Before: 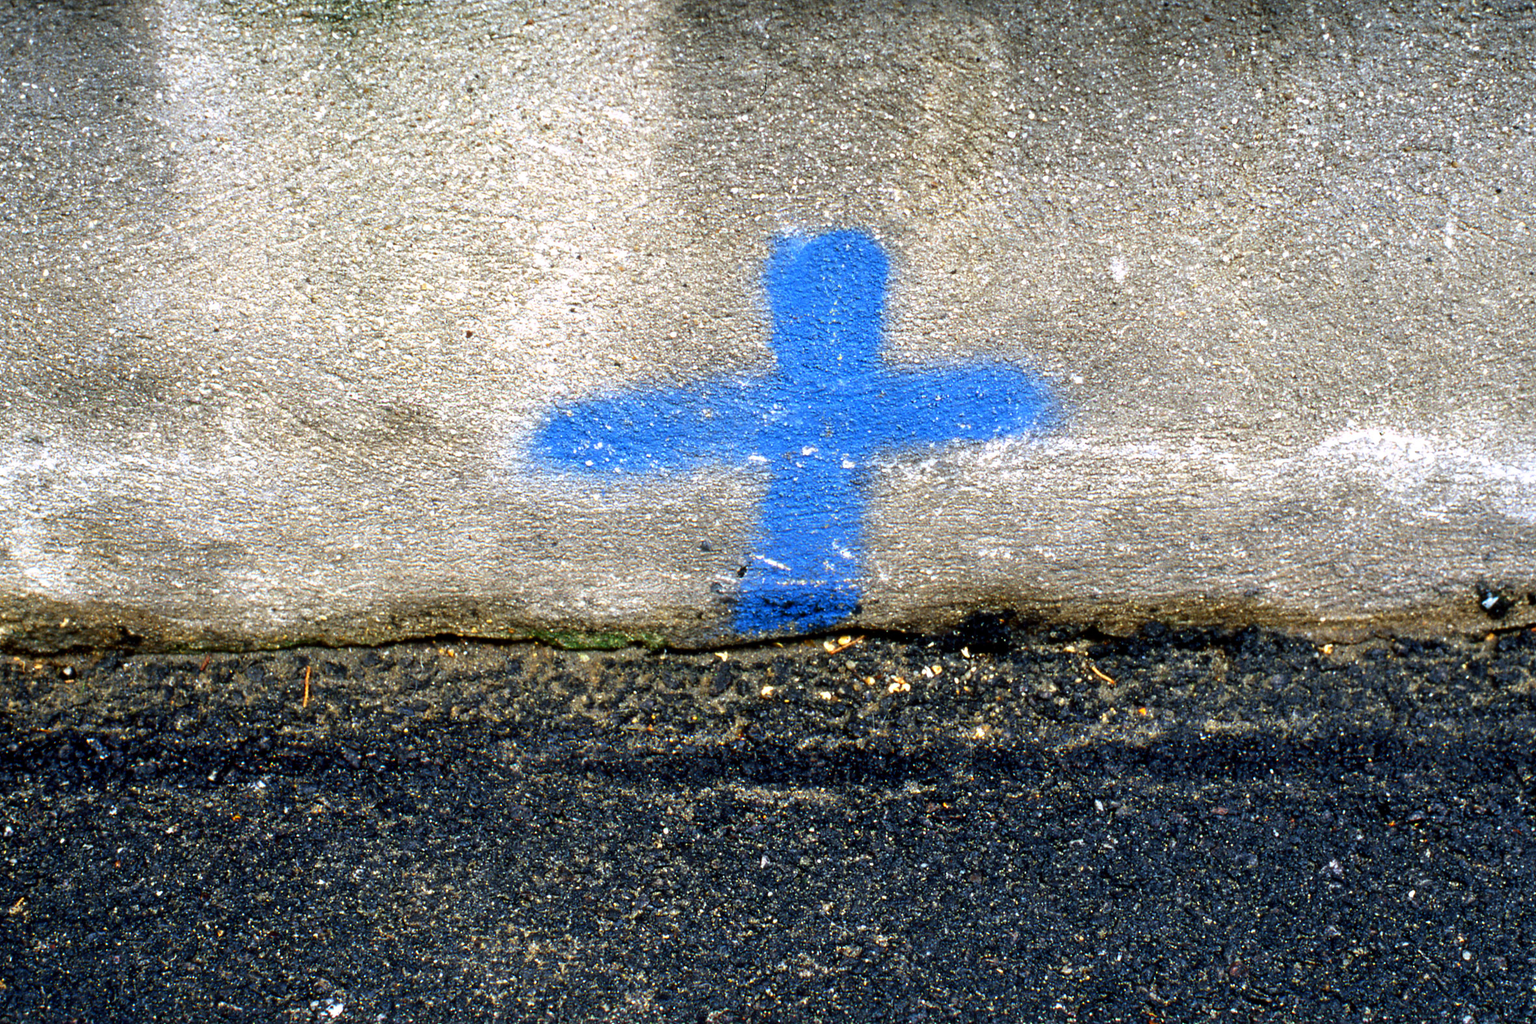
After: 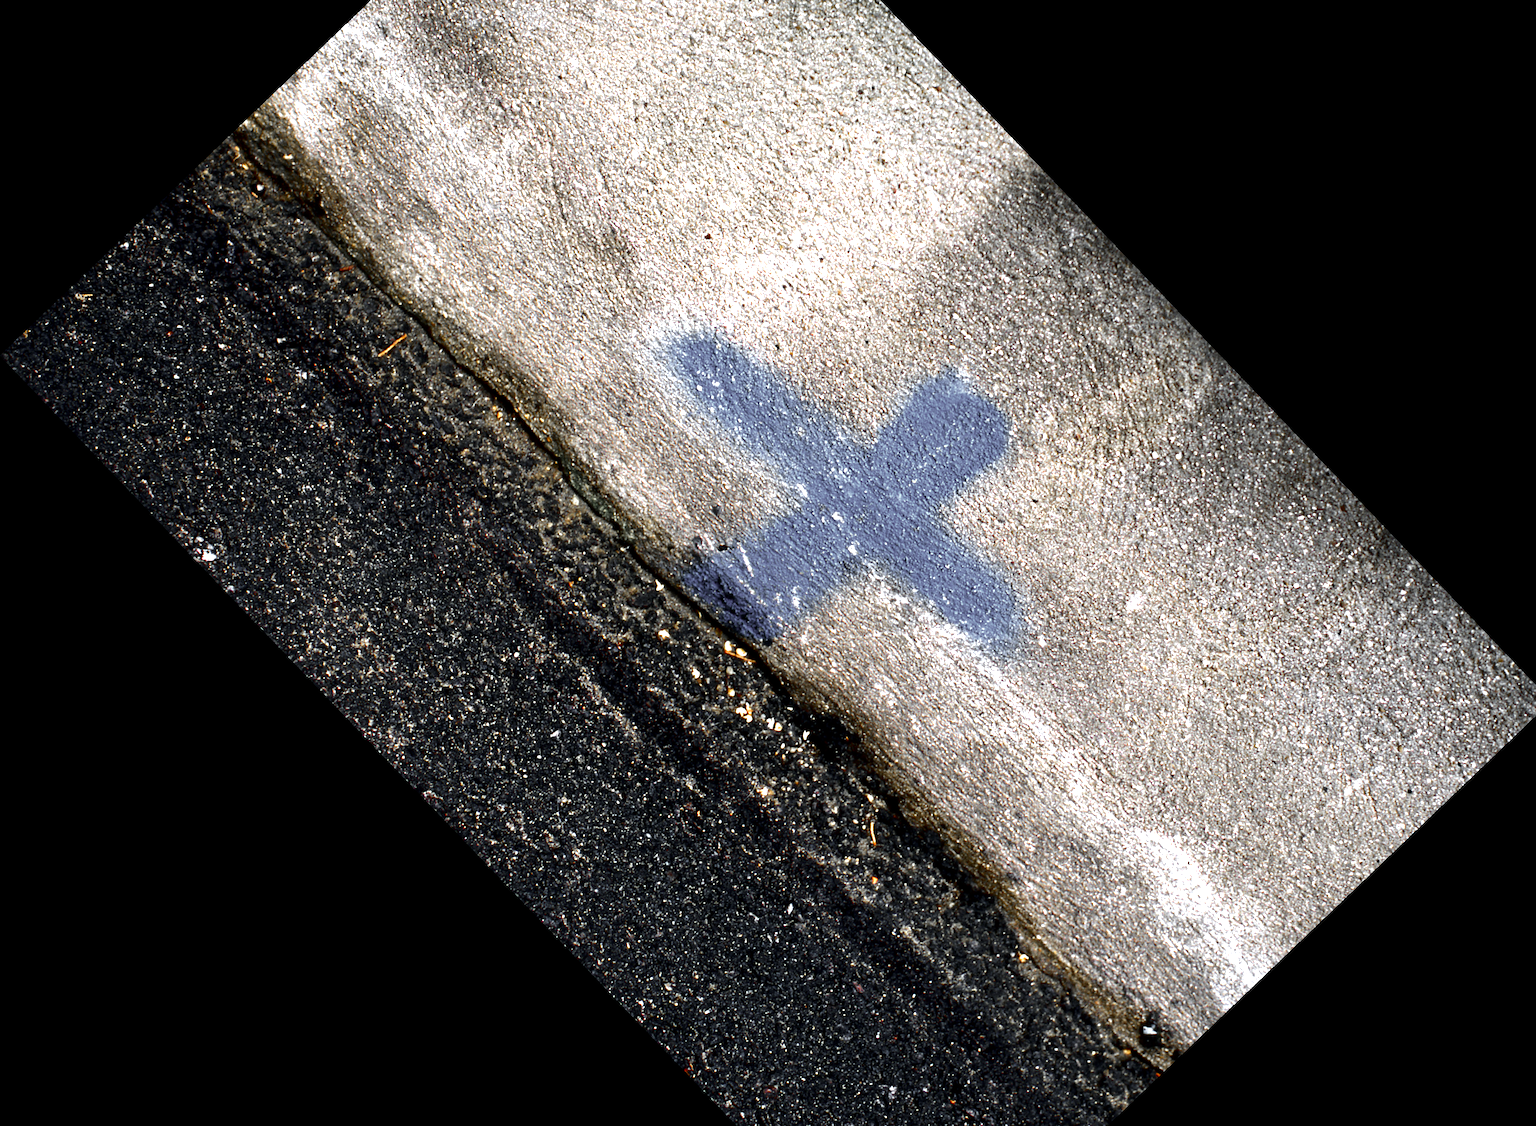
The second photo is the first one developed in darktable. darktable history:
crop and rotate: angle -46.26°, top 16.234%, right 0.912%, bottom 11.704%
contrast brightness saturation: contrast 0.07, brightness -0.14, saturation 0.11
tone equalizer: -8 EV -0.417 EV, -7 EV -0.389 EV, -6 EV -0.333 EV, -5 EV -0.222 EV, -3 EV 0.222 EV, -2 EV 0.333 EV, -1 EV 0.389 EV, +0 EV 0.417 EV, edges refinement/feathering 500, mask exposure compensation -1.57 EV, preserve details no
color zones: curves: ch1 [(0, 0.638) (0.193, 0.442) (0.286, 0.15) (0.429, 0.14) (0.571, 0.142) (0.714, 0.154) (0.857, 0.175) (1, 0.638)]
